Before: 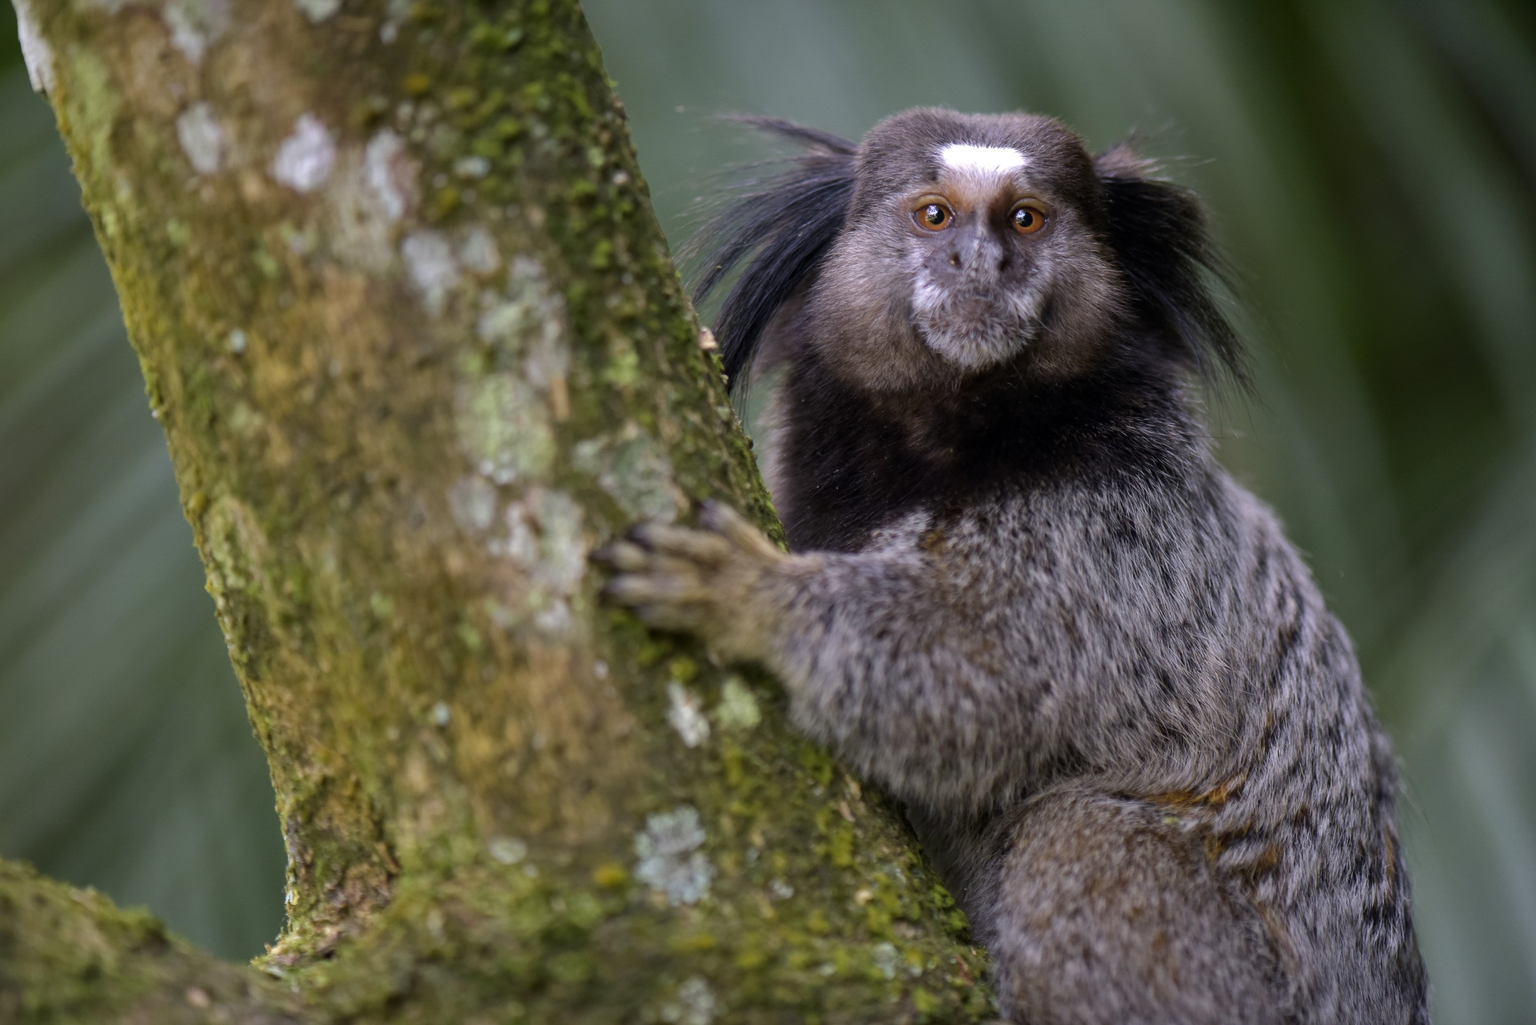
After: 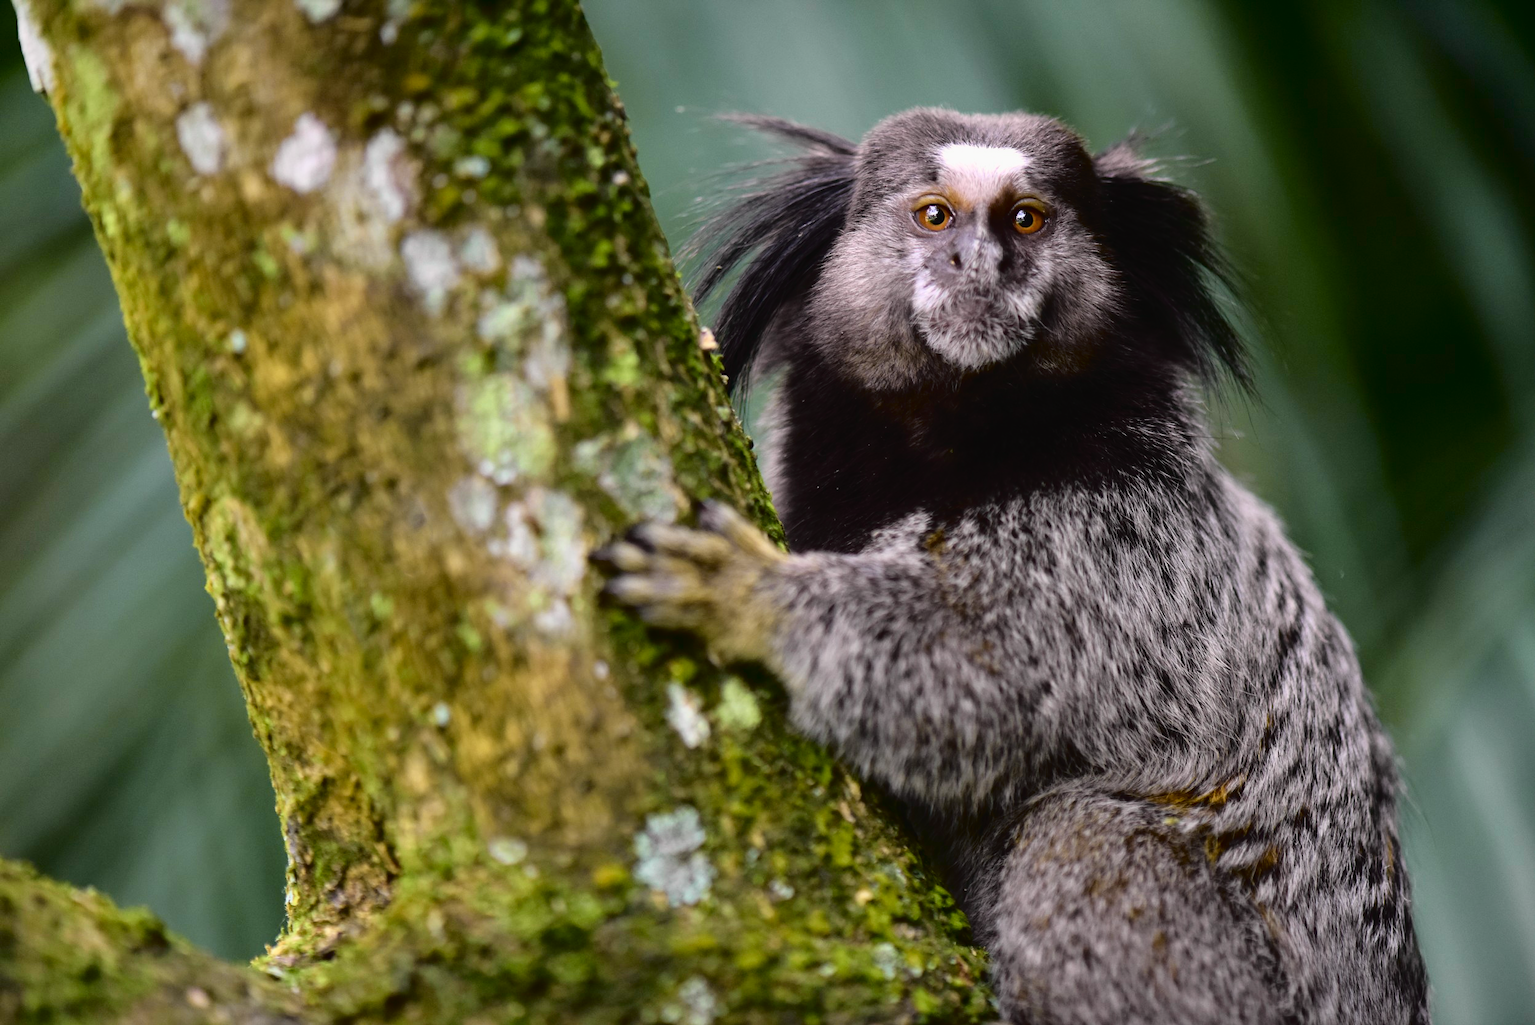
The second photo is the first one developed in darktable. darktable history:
tone curve: curves: ch0 [(0, 0.022) (0.177, 0.086) (0.392, 0.438) (0.704, 0.844) (0.858, 0.938) (1, 0.981)]; ch1 [(0, 0) (0.402, 0.36) (0.476, 0.456) (0.498, 0.497) (0.518, 0.521) (0.58, 0.598) (0.619, 0.65) (0.692, 0.737) (1, 1)]; ch2 [(0, 0) (0.415, 0.438) (0.483, 0.499) (0.503, 0.503) (0.526, 0.532) (0.563, 0.604) (0.626, 0.697) (0.699, 0.753) (0.997, 0.858)], color space Lab, independent channels
